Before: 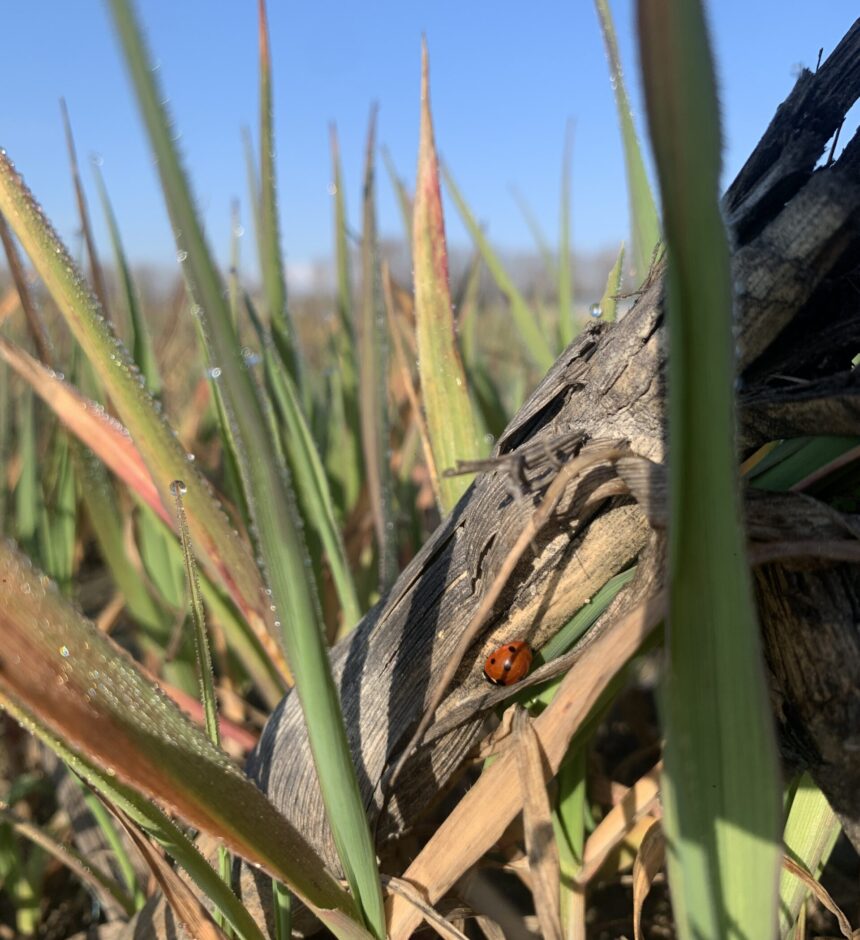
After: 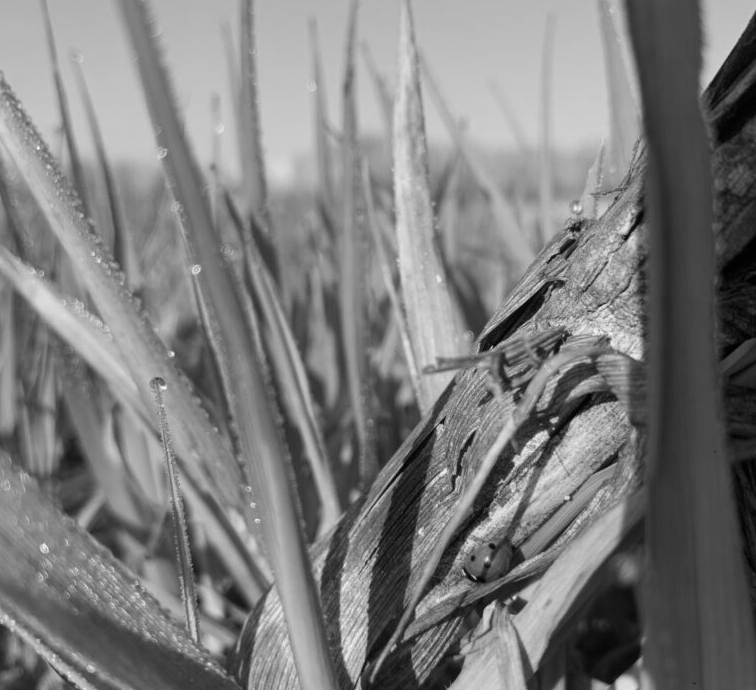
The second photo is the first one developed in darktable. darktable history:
crop and rotate: left 2.414%, top 10.988%, right 9.578%, bottom 15.574%
color zones: curves: ch1 [(0, -0.394) (0.143, -0.394) (0.286, -0.394) (0.429, -0.392) (0.571, -0.391) (0.714, -0.391) (0.857, -0.391) (1, -0.394)]
